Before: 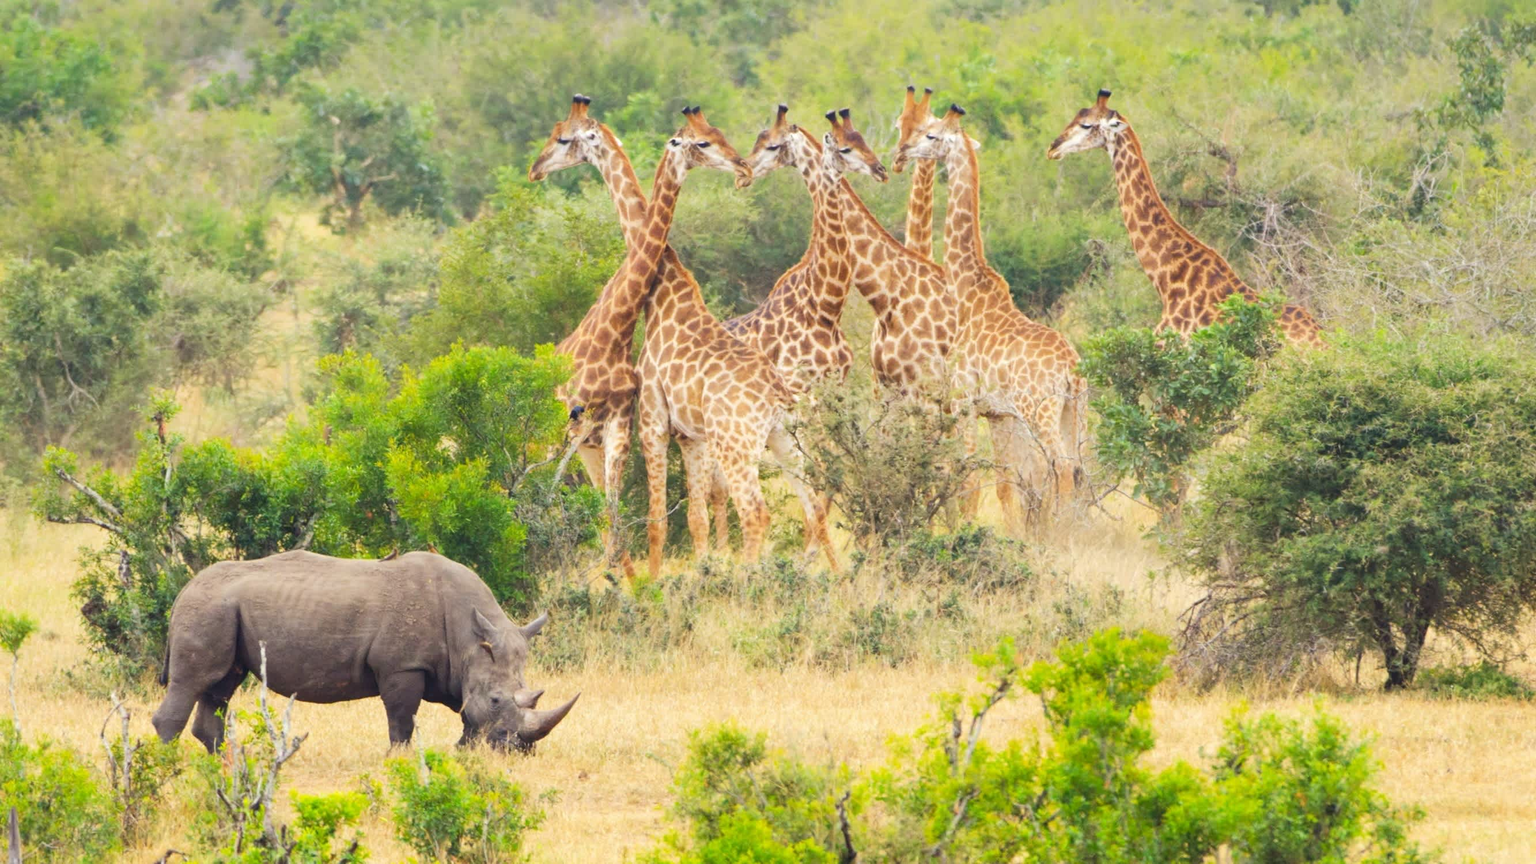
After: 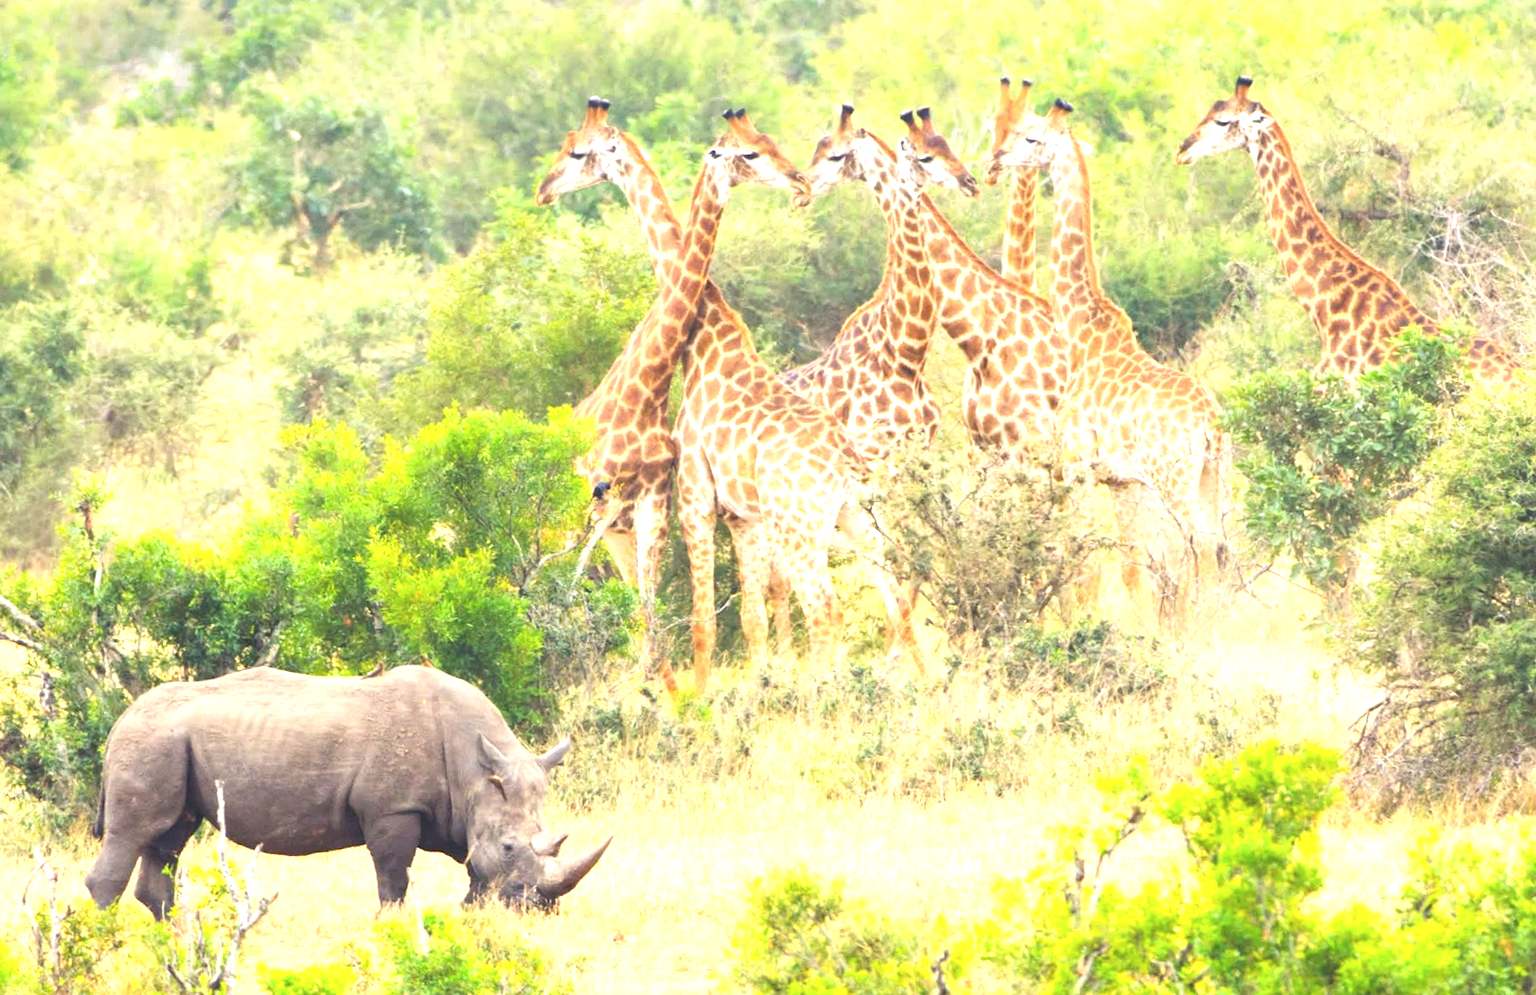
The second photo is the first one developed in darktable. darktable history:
exposure: black level correction -0.005, exposure 1.001 EV, compensate exposure bias true, compensate highlight preservation false
crop and rotate: angle 1.25°, left 4.165%, top 0.525%, right 11.746%, bottom 2.598%
color correction: highlights b* -0.055, saturation 0.978
